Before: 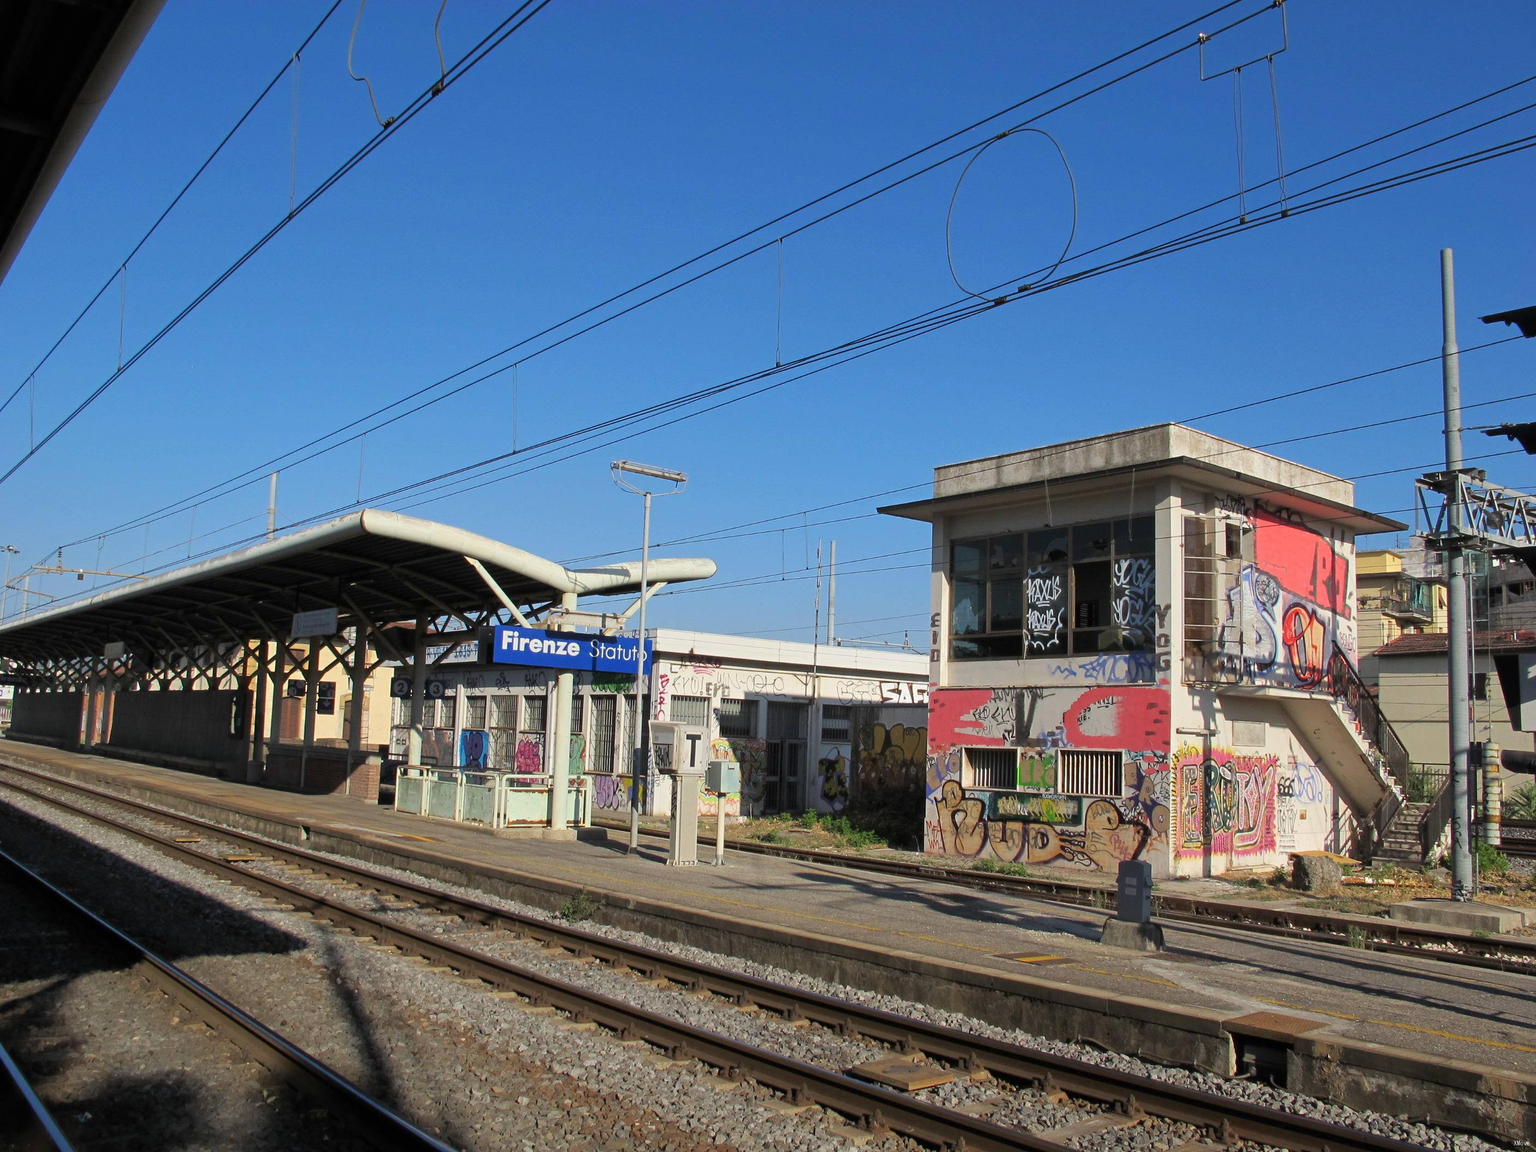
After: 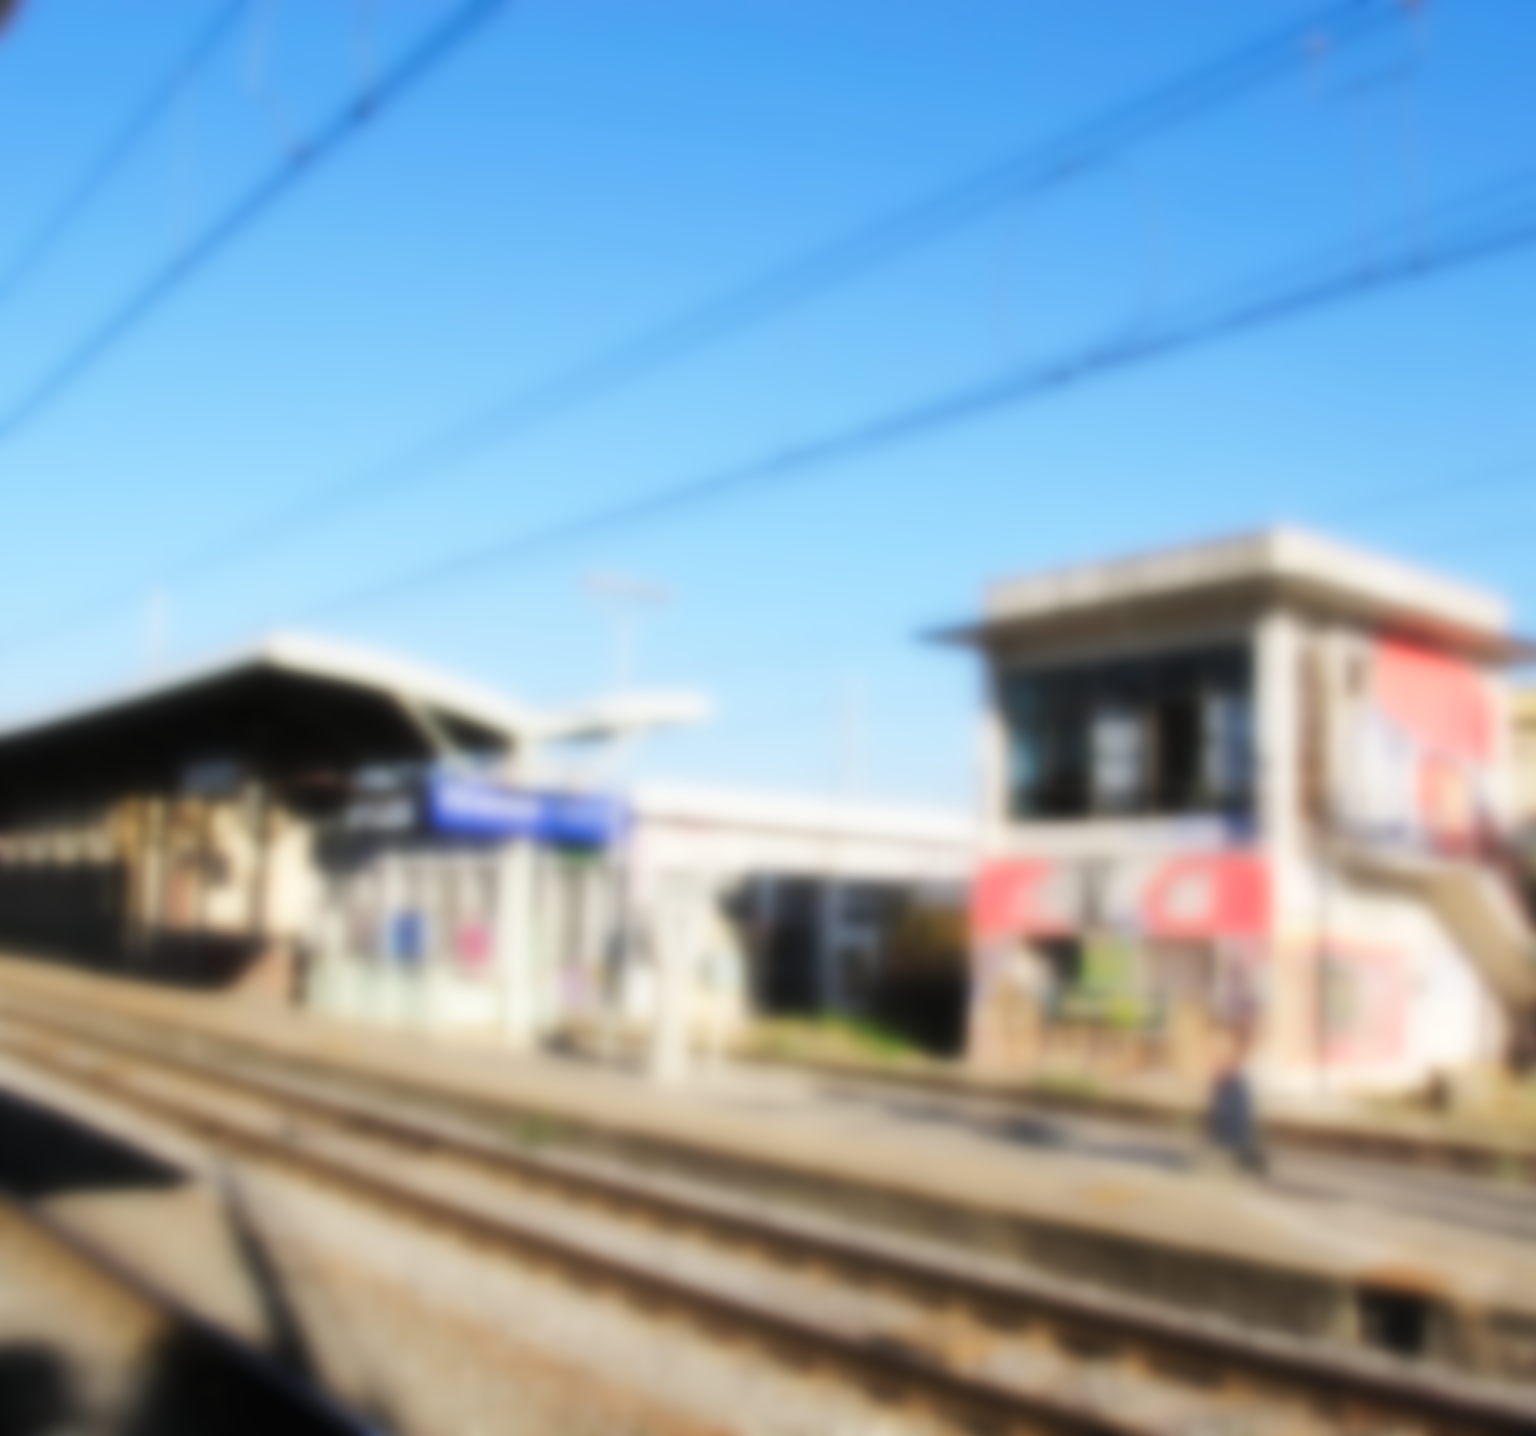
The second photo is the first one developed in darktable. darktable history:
crop and rotate: left 9.597%, right 10.195%
base curve: curves: ch0 [(0, 0.003) (0.001, 0.002) (0.006, 0.004) (0.02, 0.022) (0.048, 0.086) (0.094, 0.234) (0.162, 0.431) (0.258, 0.629) (0.385, 0.8) (0.548, 0.918) (0.751, 0.988) (1, 1)], preserve colors none
lowpass: radius 16, unbound 0
